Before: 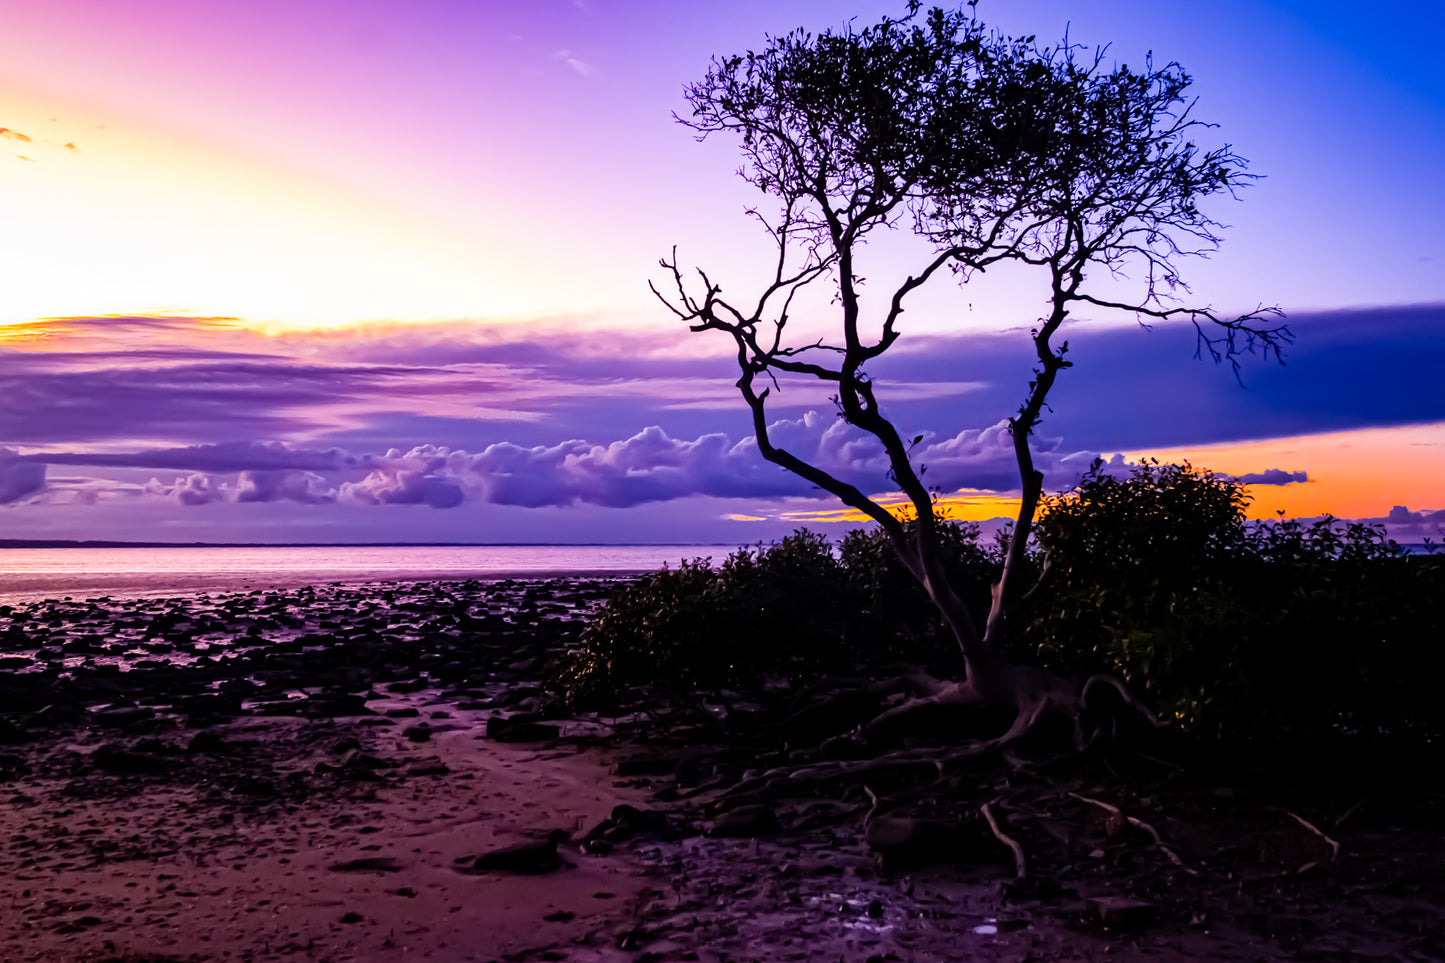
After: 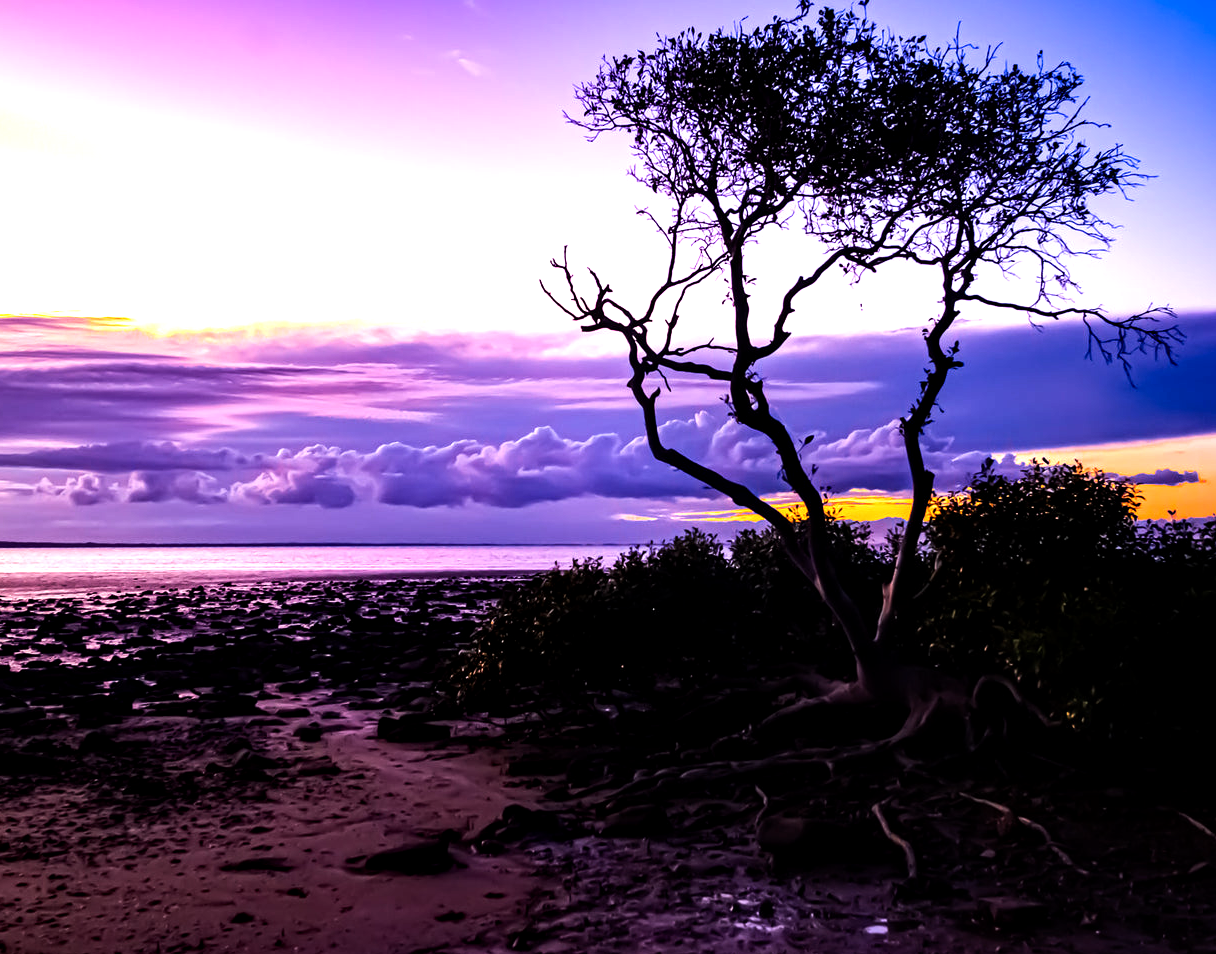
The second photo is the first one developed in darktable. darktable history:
tone equalizer: -8 EV -0.75 EV, -7 EV -0.7 EV, -6 EV -0.6 EV, -5 EV -0.4 EV, -3 EV 0.4 EV, -2 EV 0.6 EV, -1 EV 0.7 EV, +0 EV 0.75 EV, edges refinement/feathering 500, mask exposure compensation -1.57 EV, preserve details no
crop: left 7.598%, right 7.873%
local contrast: highlights 100%, shadows 100%, detail 120%, midtone range 0.2
